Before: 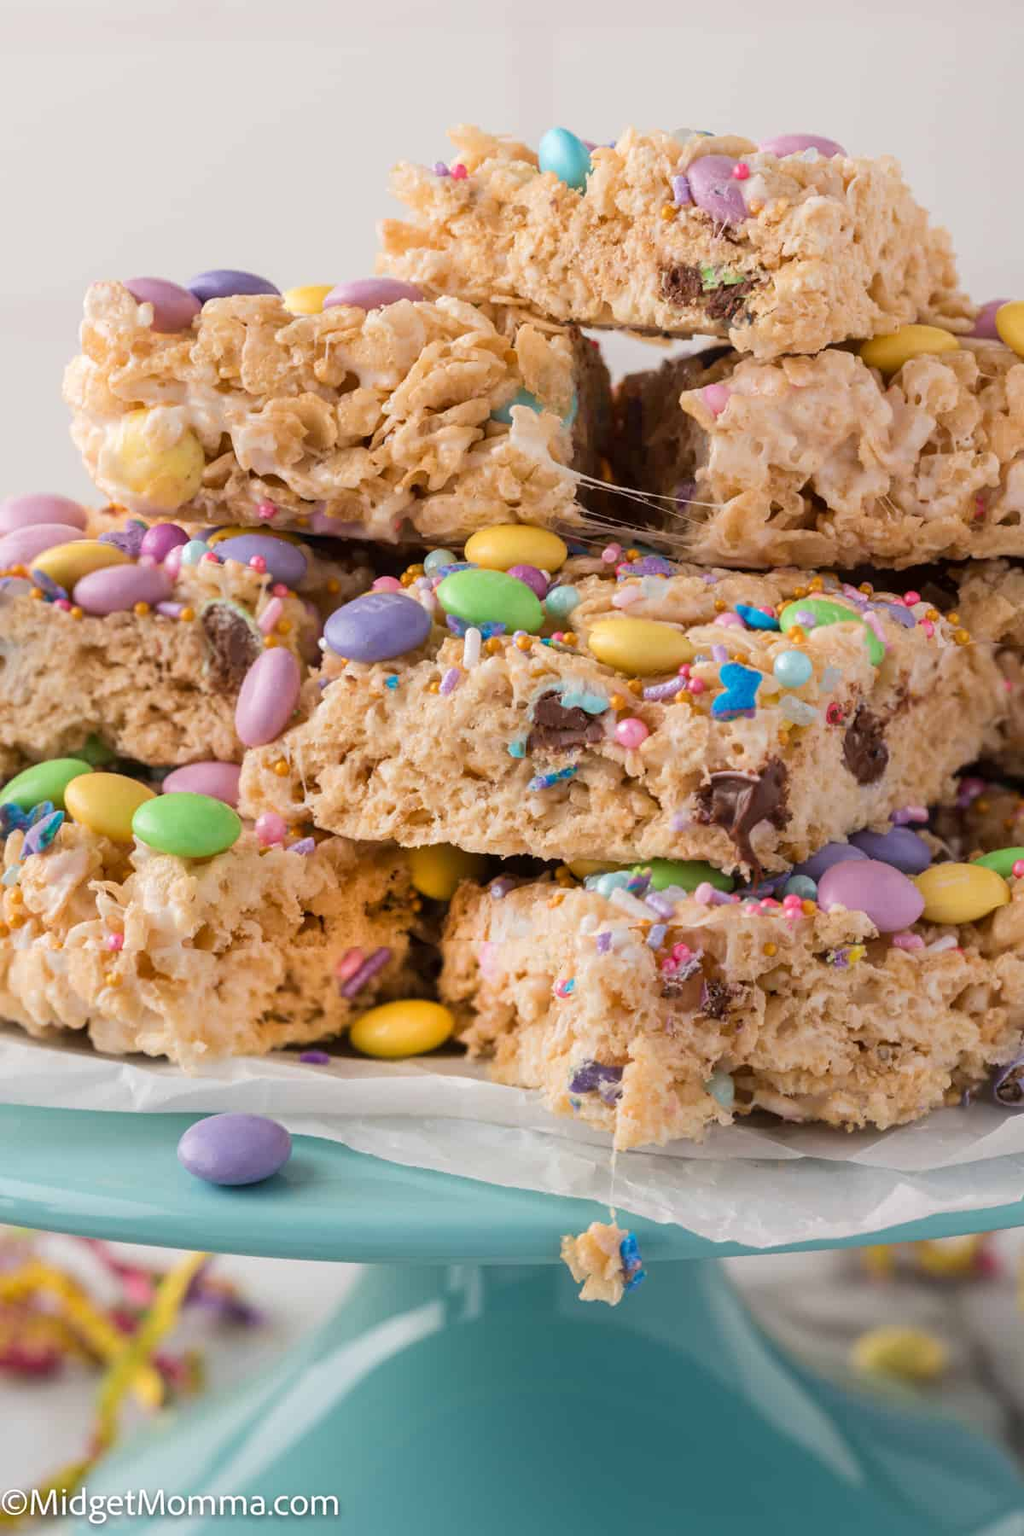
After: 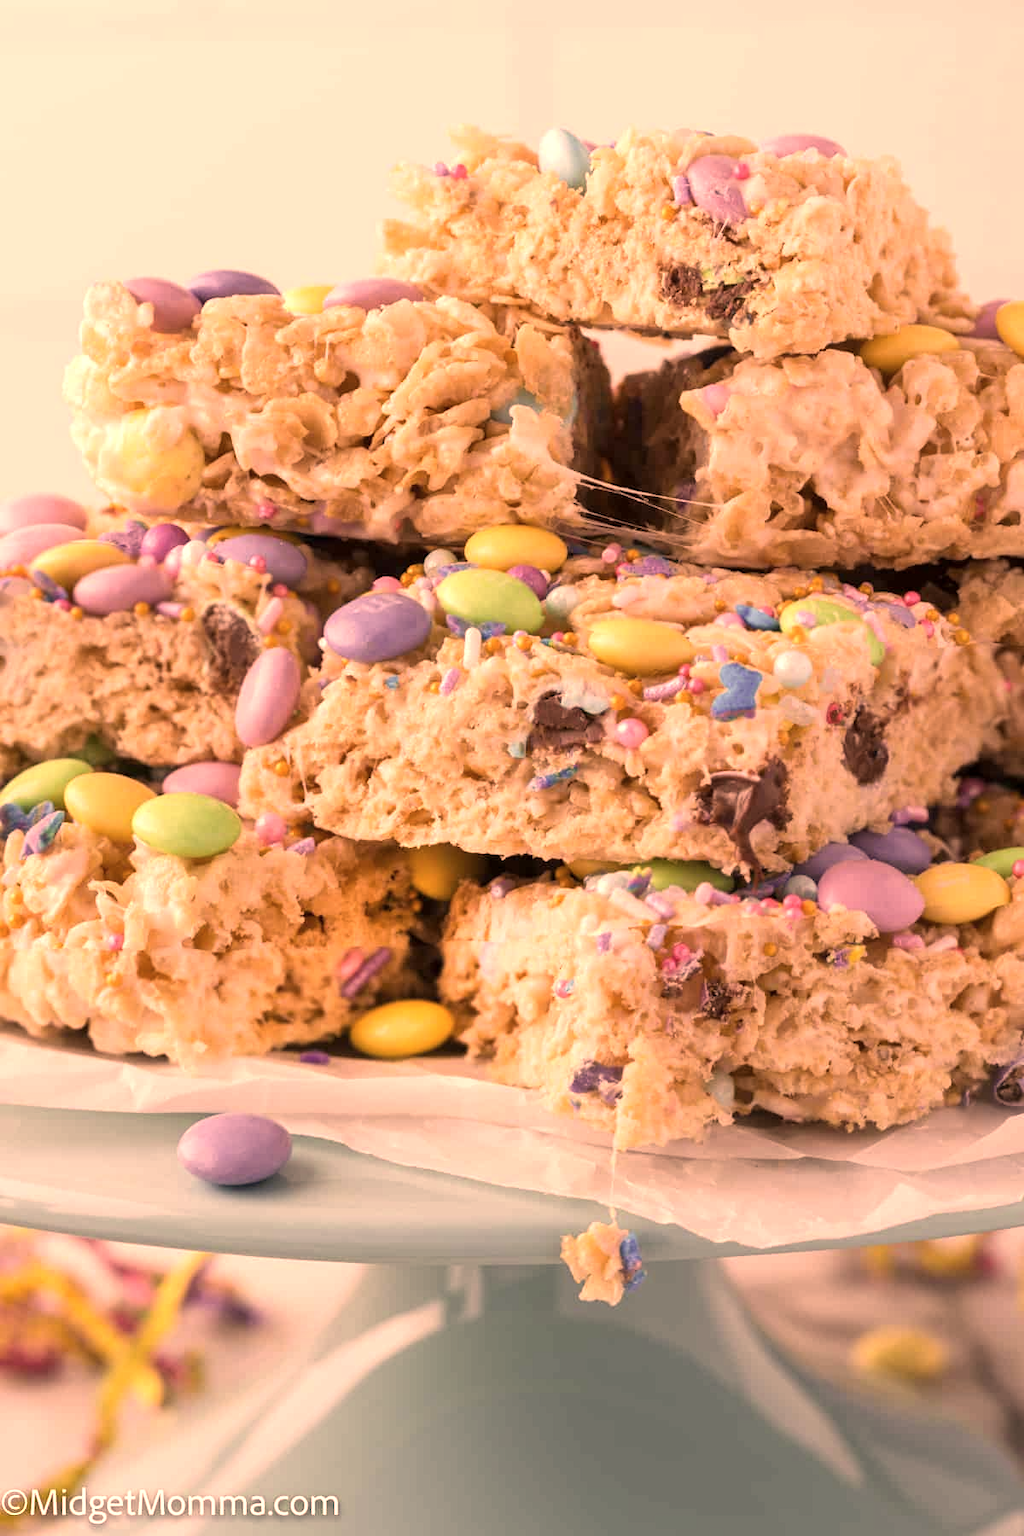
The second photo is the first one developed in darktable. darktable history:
exposure: black level correction 0.001, exposure 0.5 EV, compensate exposure bias true, compensate highlight preservation false
color correction: highlights a* 39.73, highlights b* 39.97, saturation 0.686
